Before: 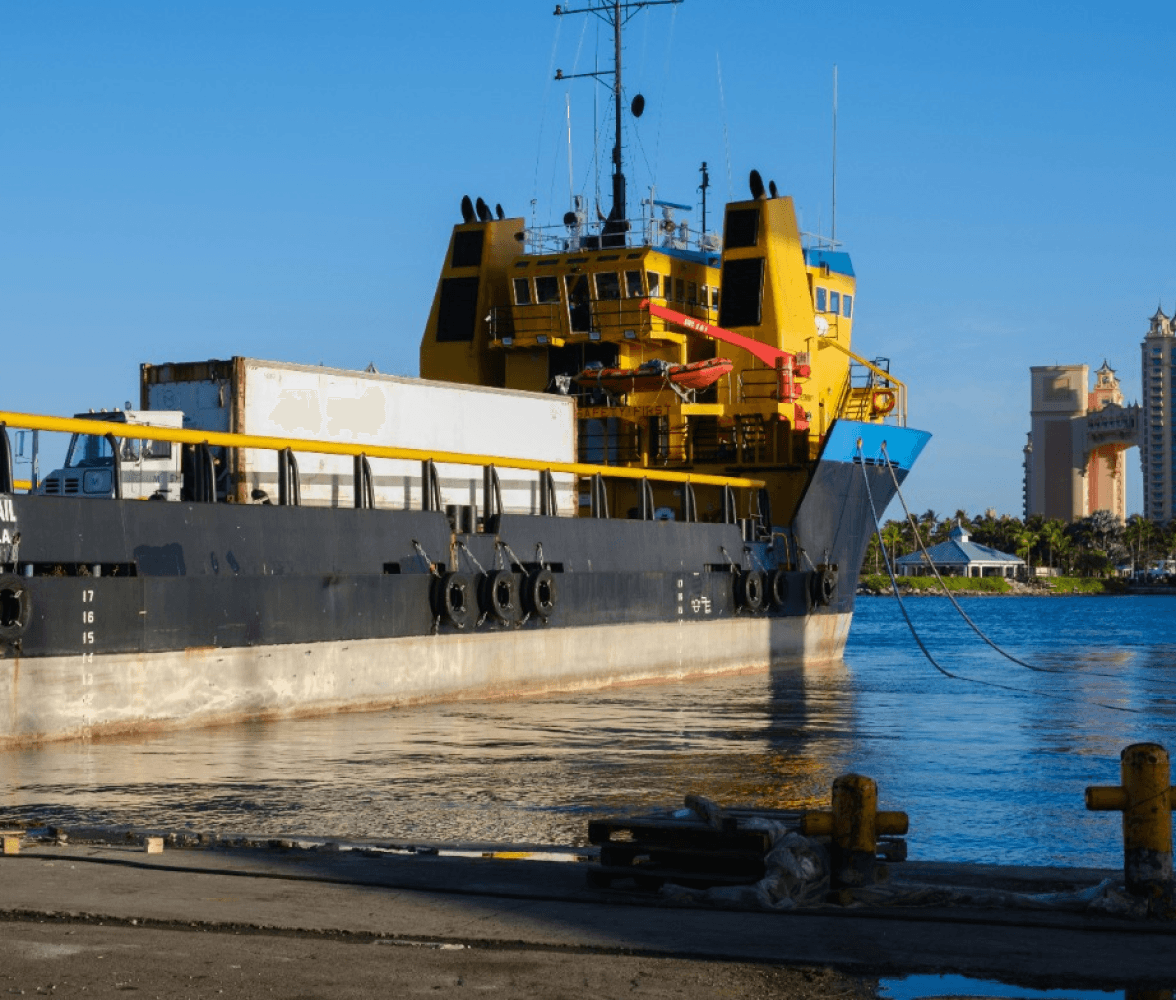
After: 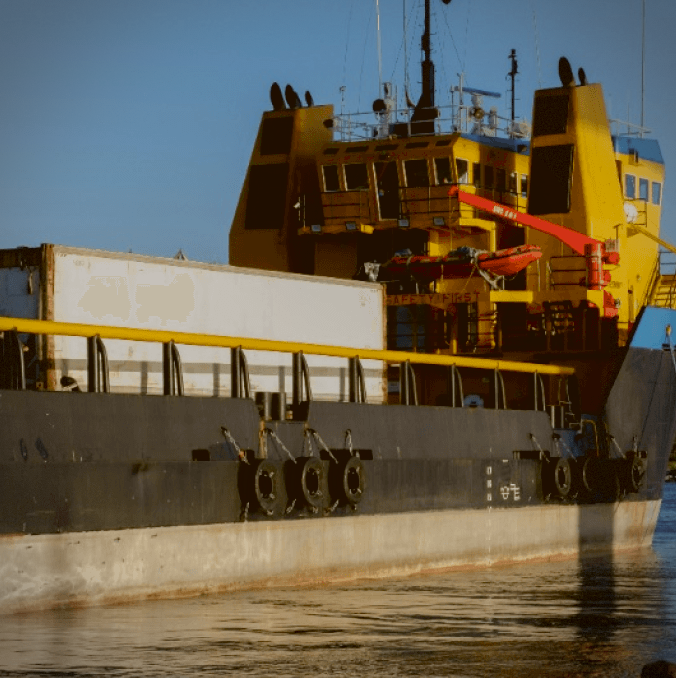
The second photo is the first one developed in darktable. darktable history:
crop: left 16.249%, top 11.373%, right 26.25%, bottom 20.821%
exposure: black level correction 0.011, exposure -0.475 EV, compensate highlight preservation false
color correction: highlights a* -0.414, highlights b* 0.157, shadows a* 4.64, shadows b* 20.28
contrast brightness saturation: contrast -0.107
shadows and highlights: shadows -24.75, highlights 51.58, soften with gaussian
vignetting: fall-off radius 61.11%, brightness -0.453, saturation -0.297, dithering 8-bit output, unbound false
